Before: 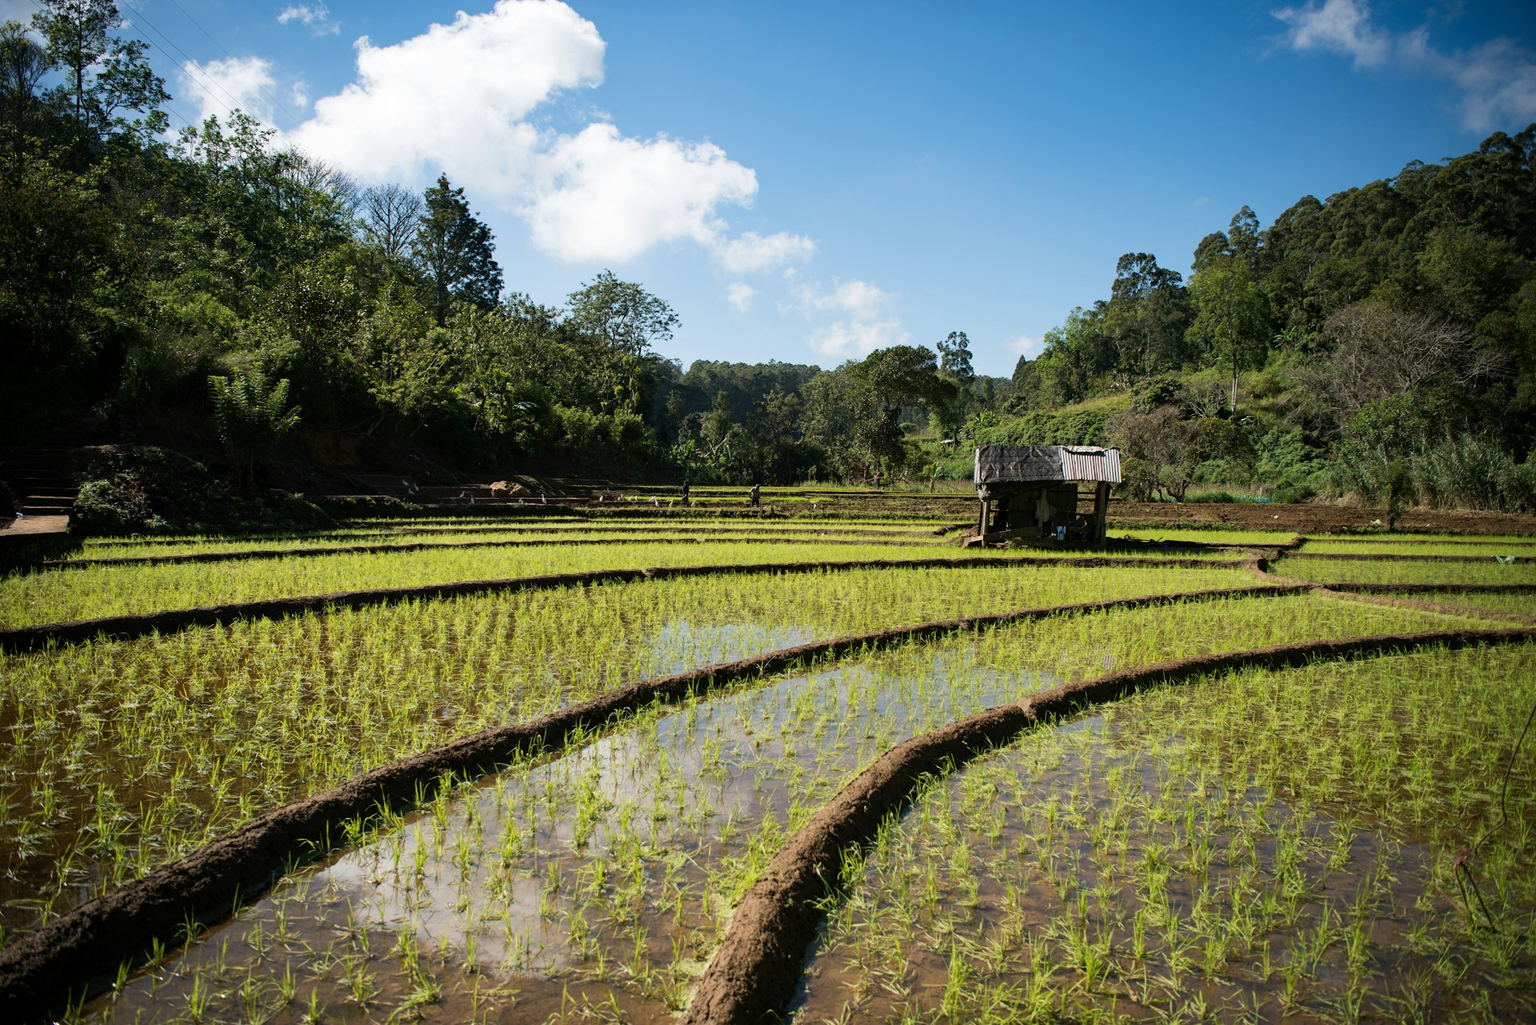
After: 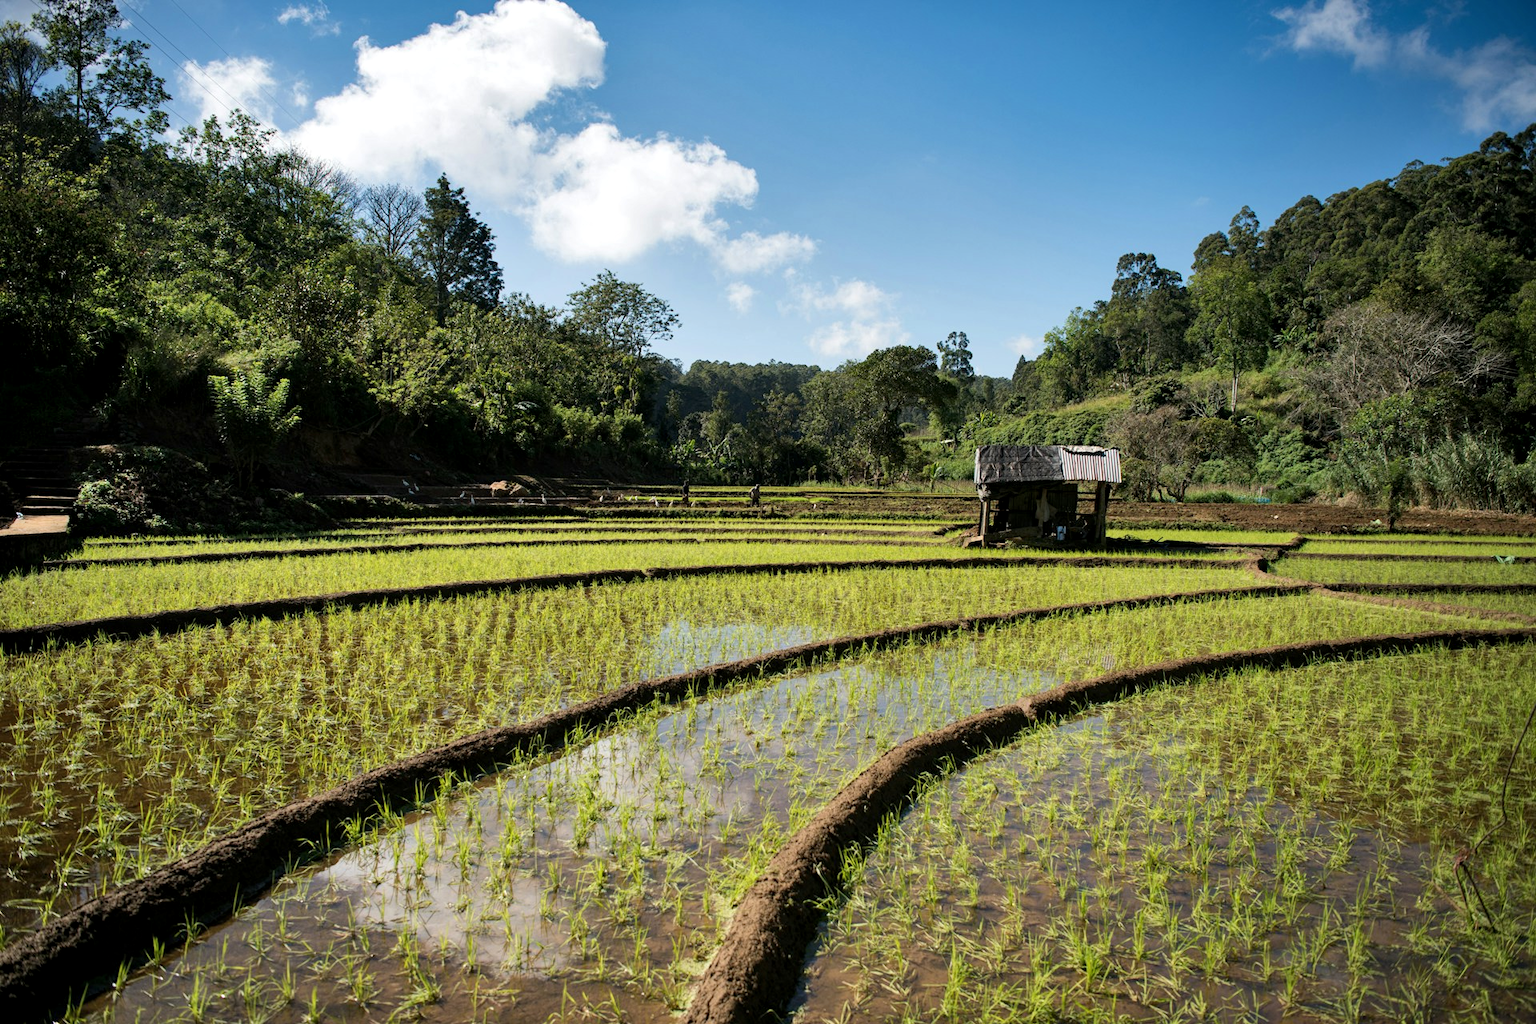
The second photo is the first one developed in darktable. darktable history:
local contrast: highlights 105%, shadows 103%, detail 119%, midtone range 0.2
shadows and highlights: low approximation 0.01, soften with gaussian
